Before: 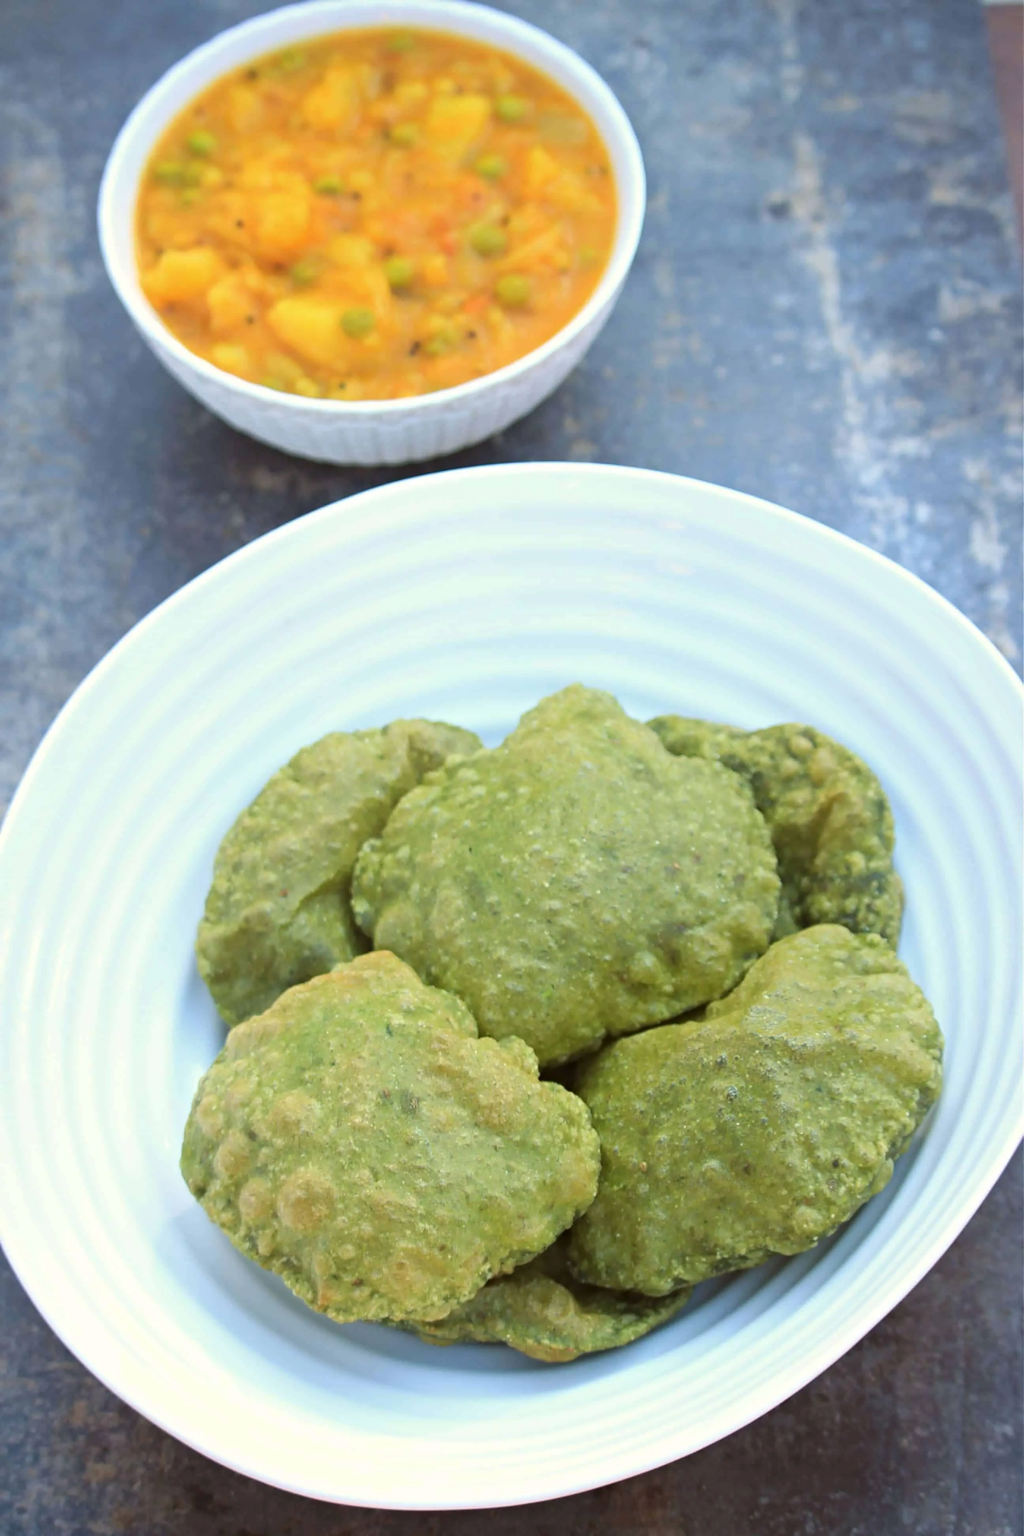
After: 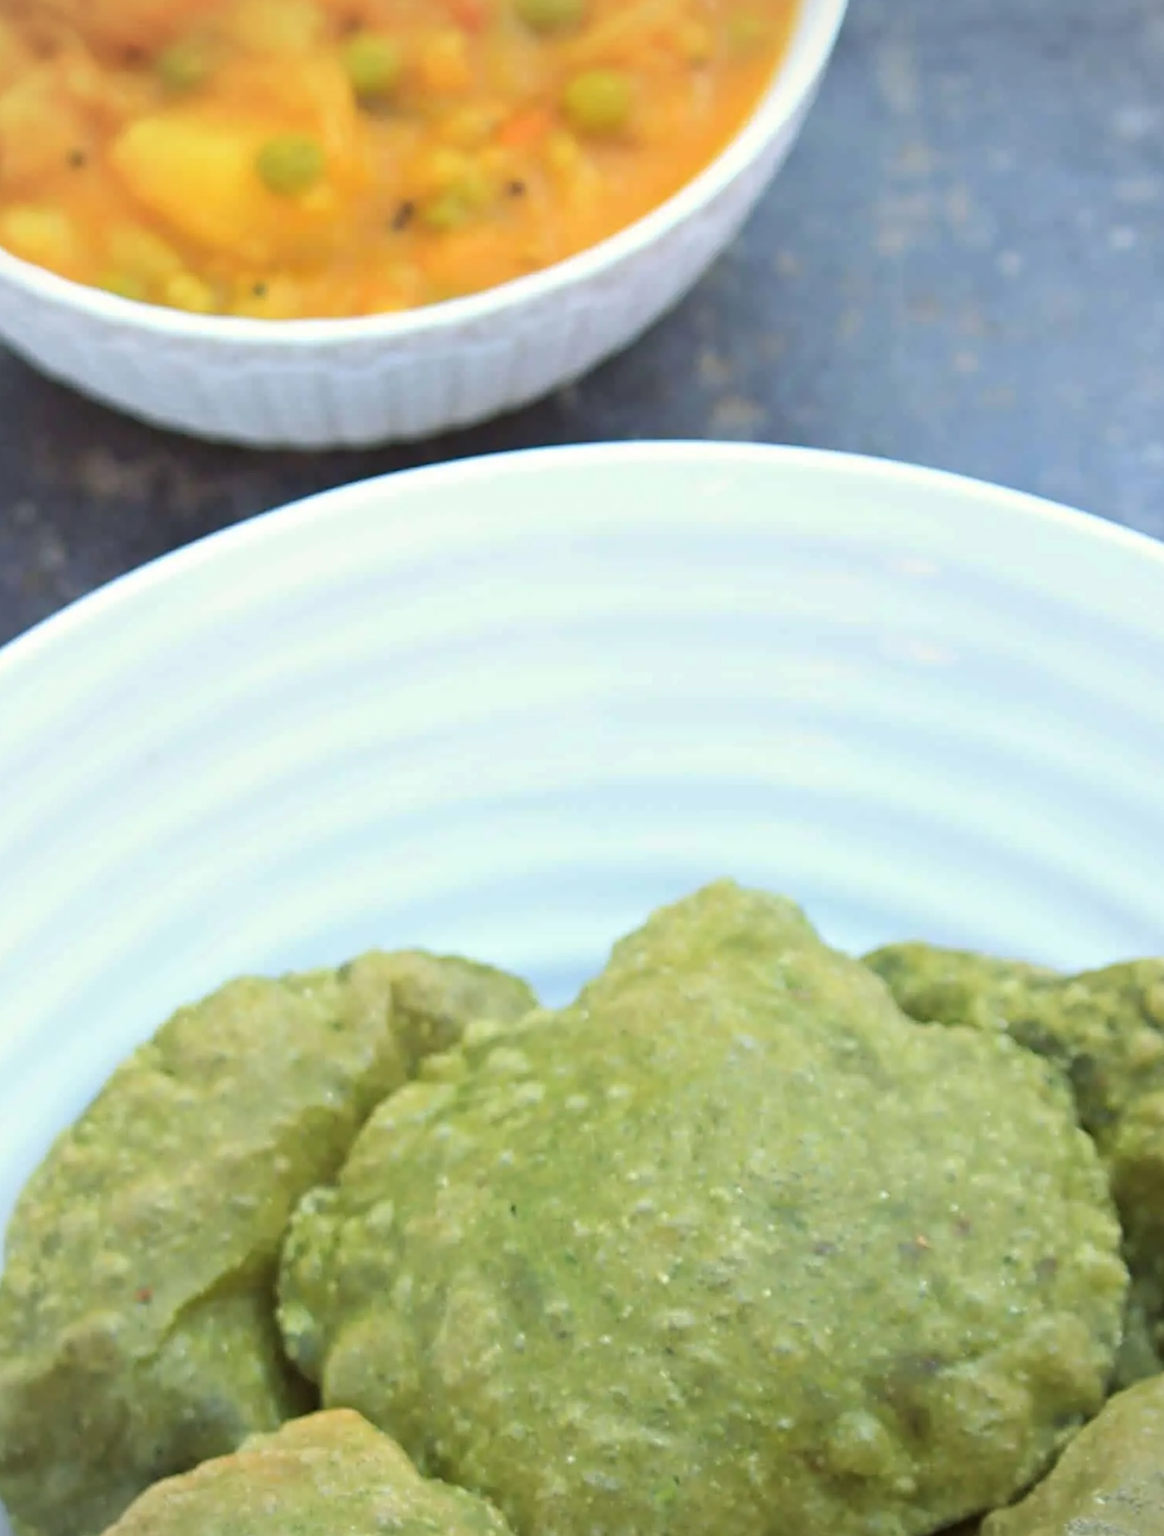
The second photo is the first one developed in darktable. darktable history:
vignetting: fall-off start 97.35%, fall-off radius 77.74%, width/height ratio 1.114
crop: left 20.67%, top 15.617%, right 21.938%, bottom 33.896%
